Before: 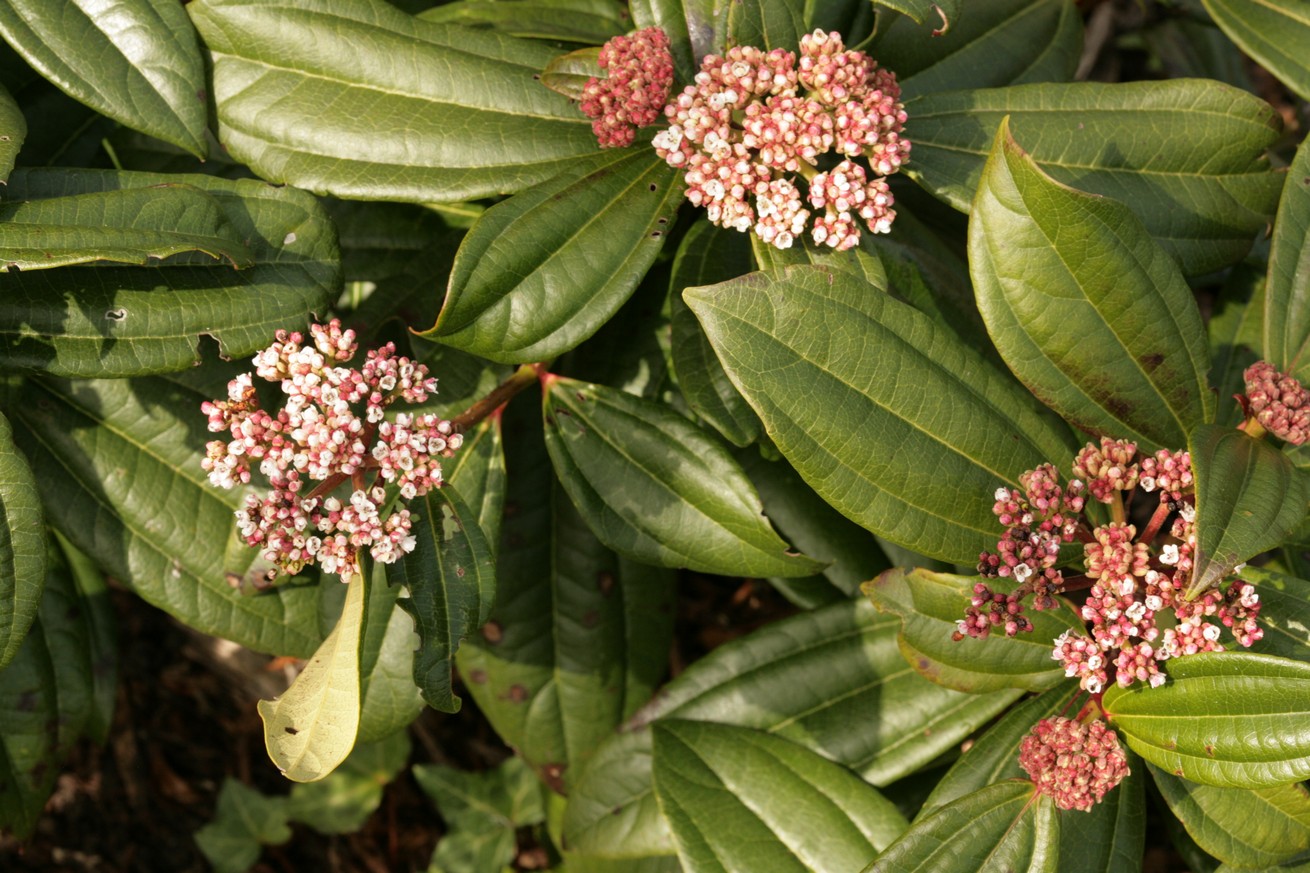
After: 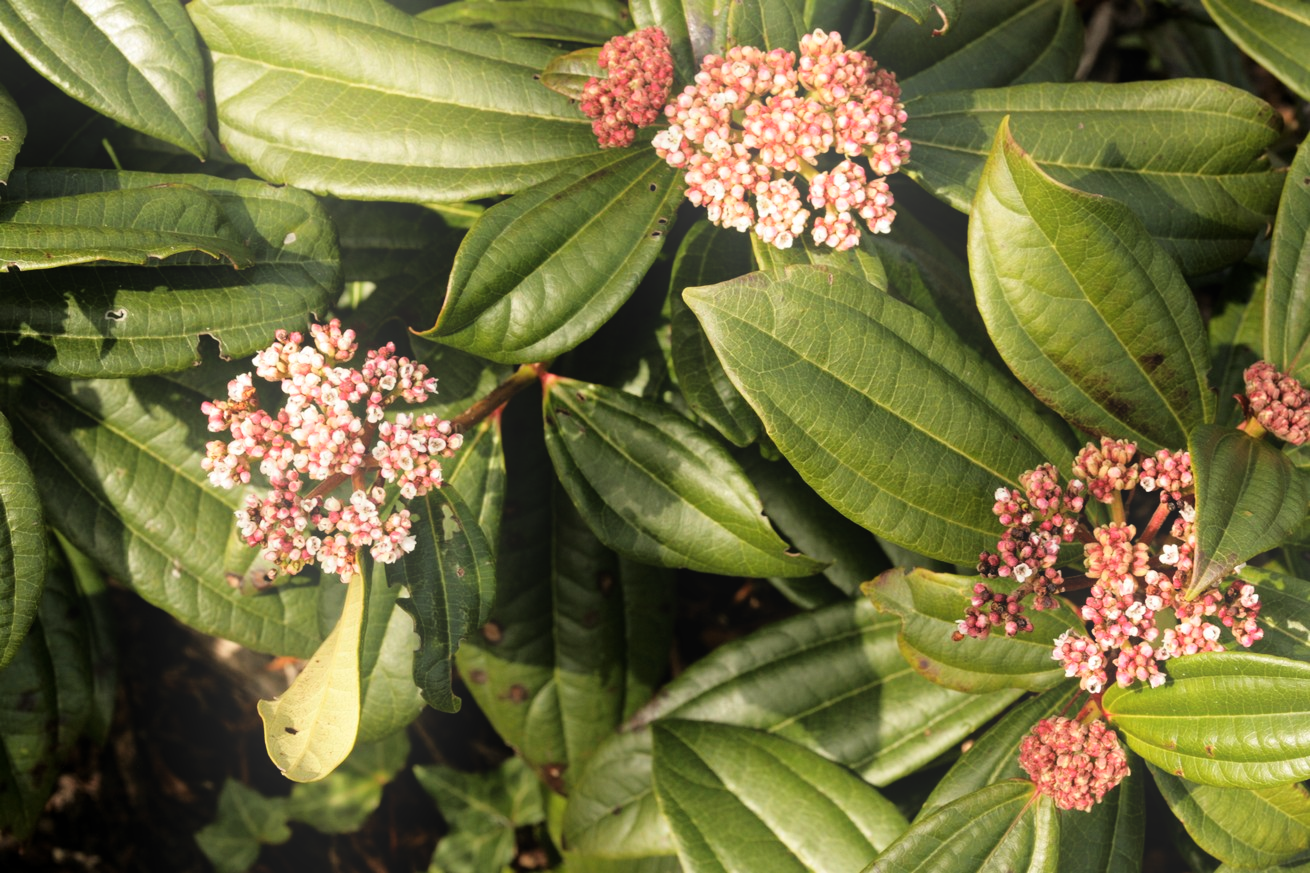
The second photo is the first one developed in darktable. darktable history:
tone curve: curves: ch0 [(0.021, 0) (0.104, 0.052) (0.496, 0.526) (0.737, 0.783) (1, 1)], color space Lab, linked channels, preserve colors none
bloom: on, module defaults
